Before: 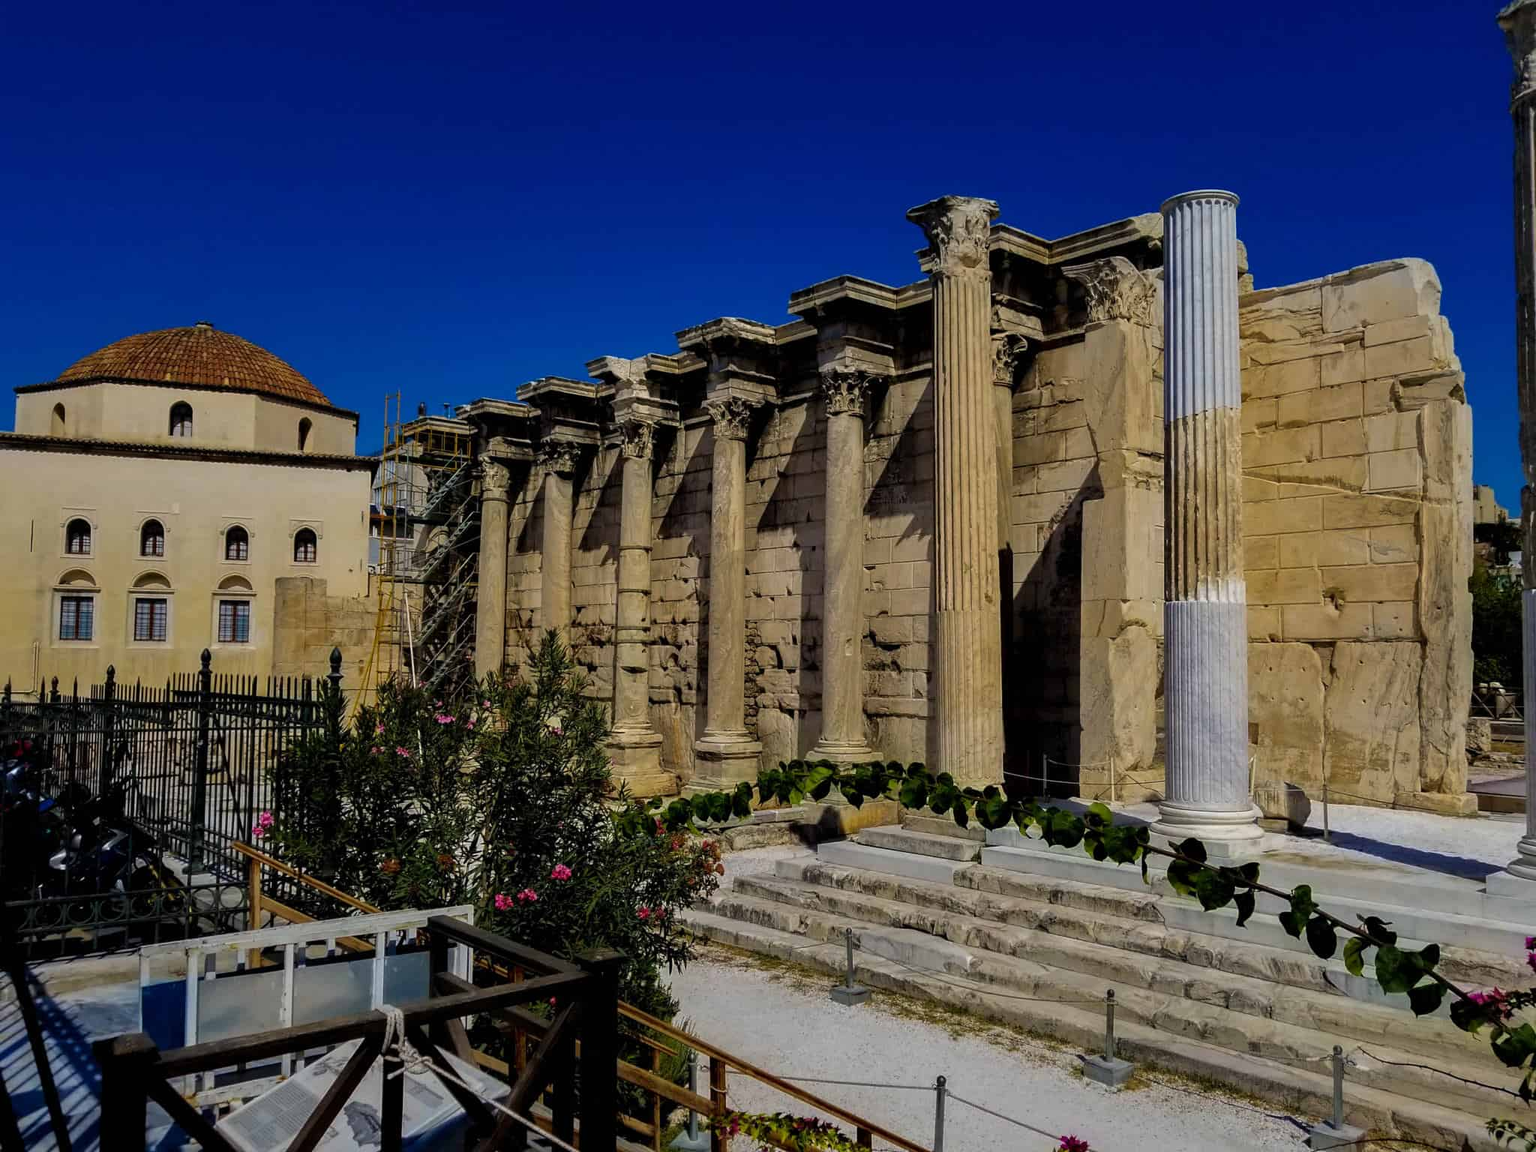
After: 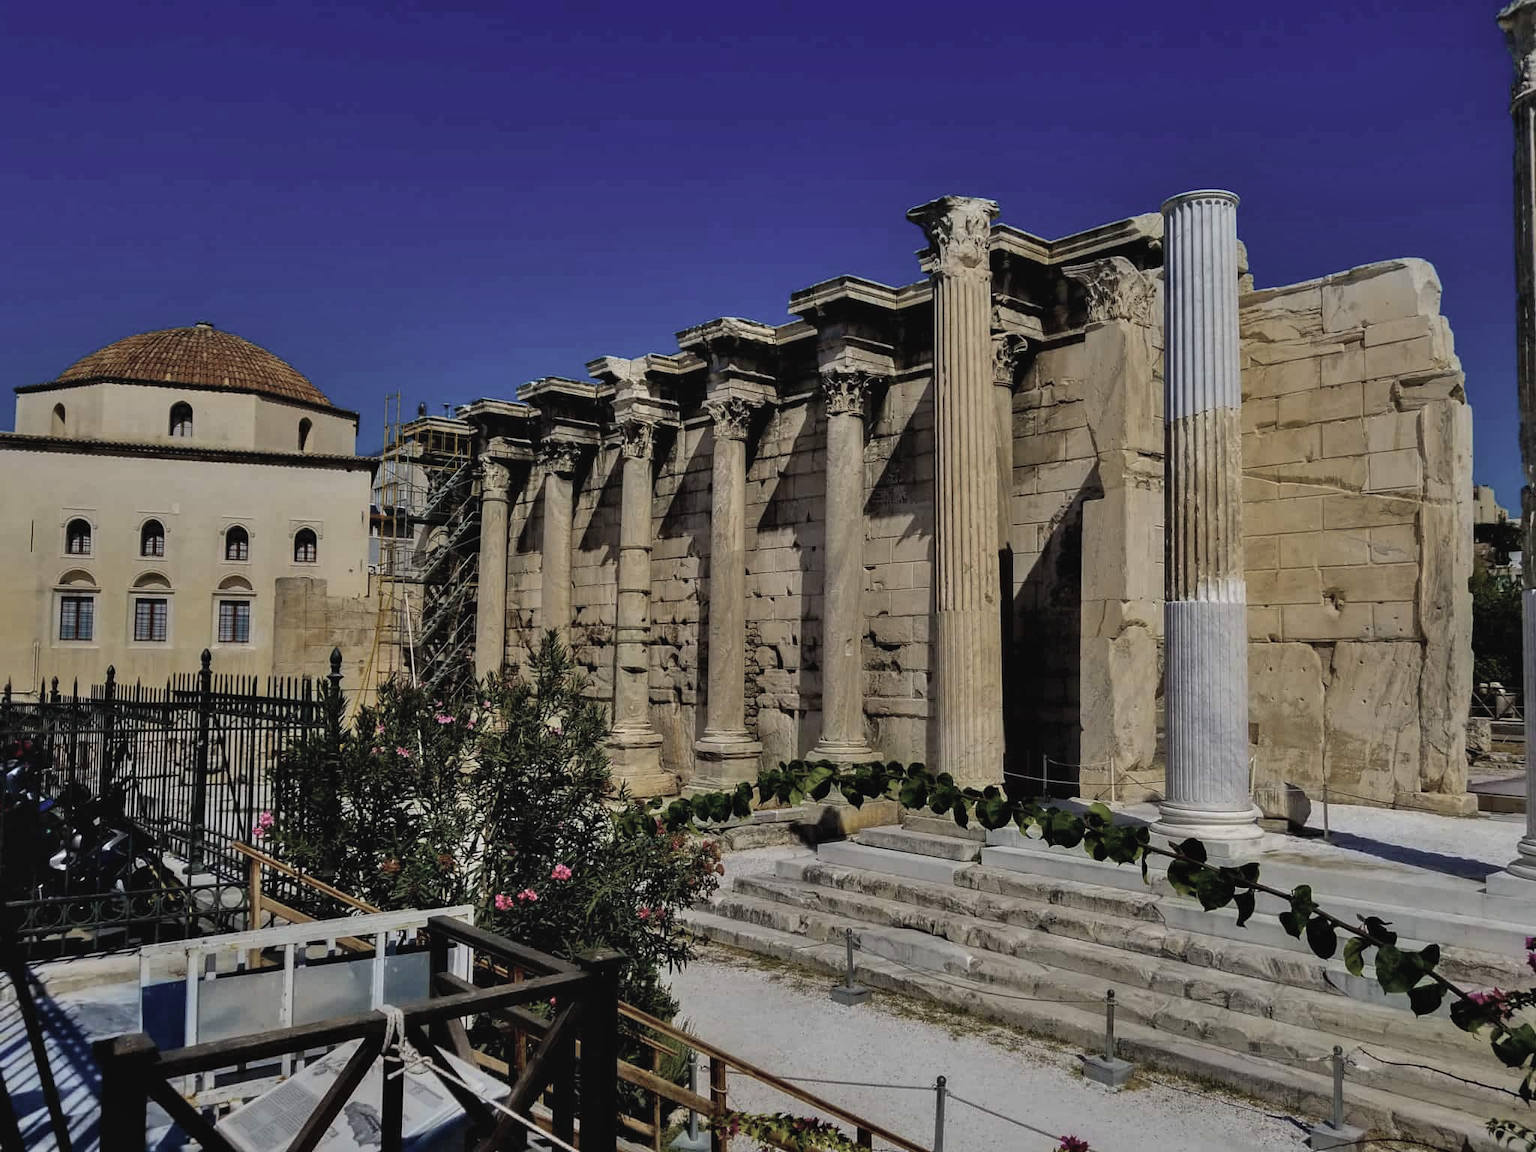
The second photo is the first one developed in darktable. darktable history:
contrast brightness saturation: contrast -0.05, saturation -0.41
shadows and highlights: low approximation 0.01, soften with gaussian
